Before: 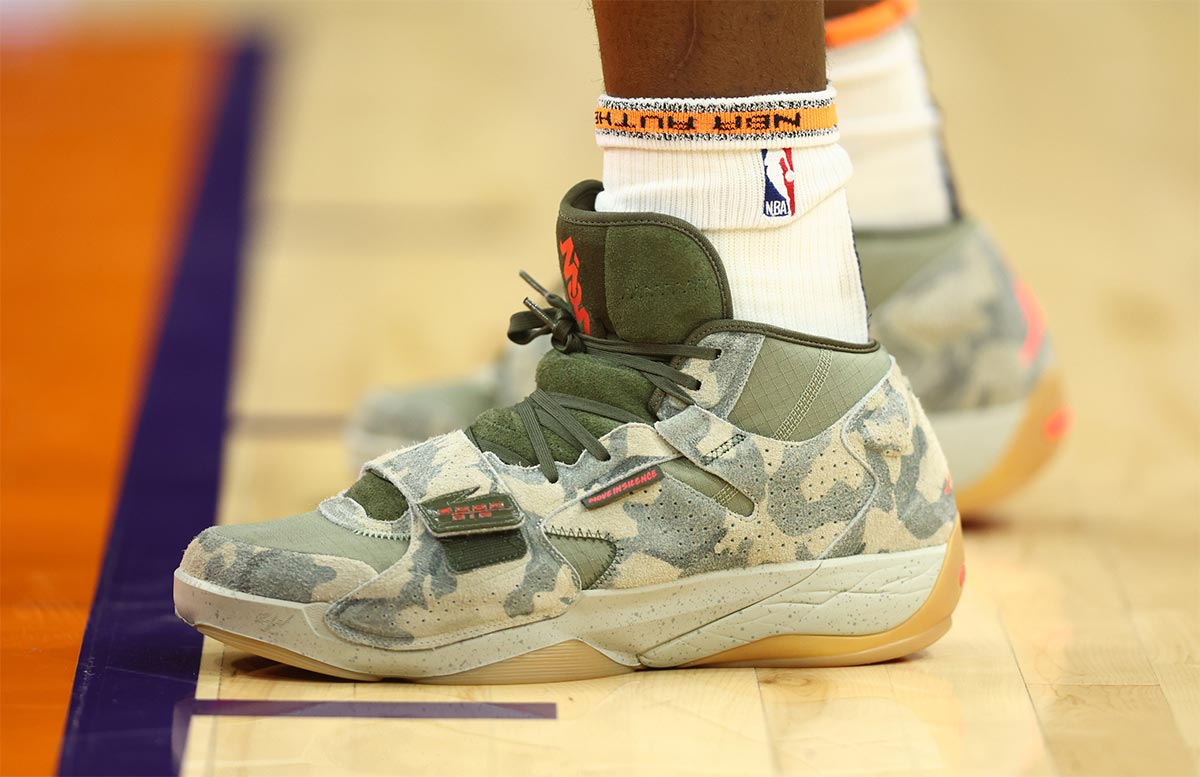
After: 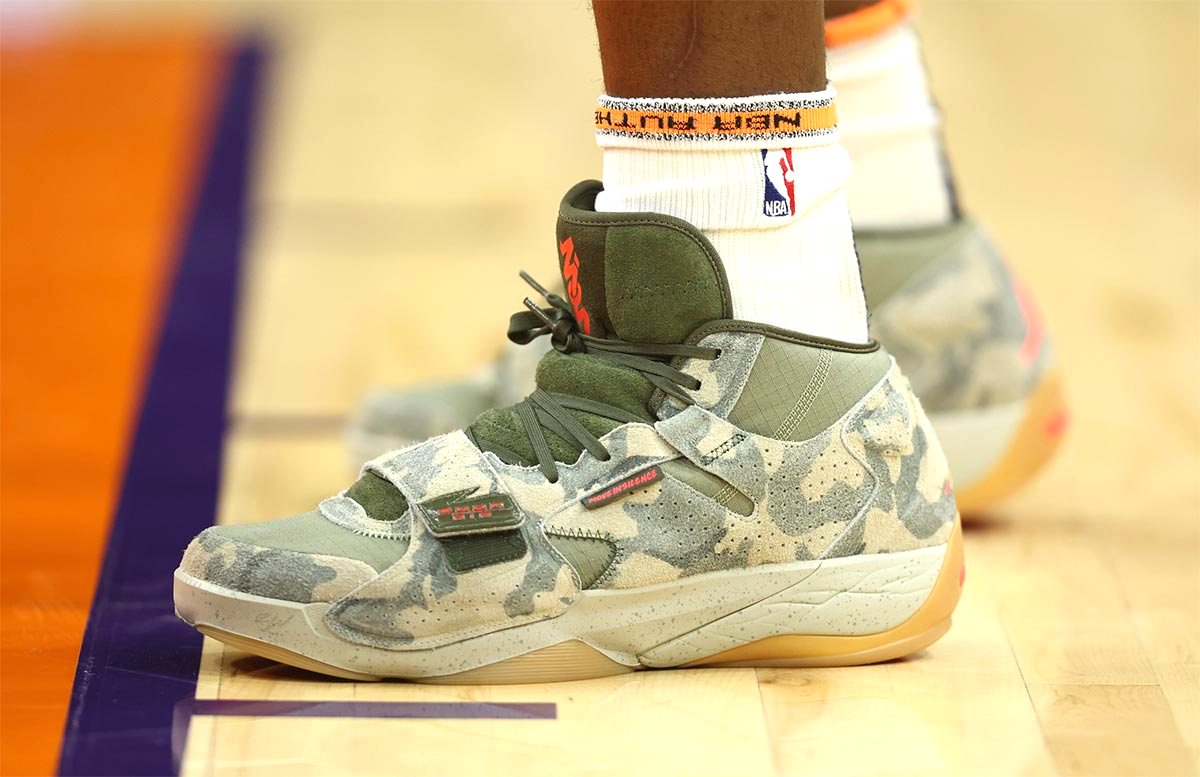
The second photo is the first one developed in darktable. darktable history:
vignetting: fall-off start 116.67%, fall-off radius 59.26%, brightness -0.31, saturation -0.056
exposure: black level correction 0, exposure 0.3 EV, compensate highlight preservation false
